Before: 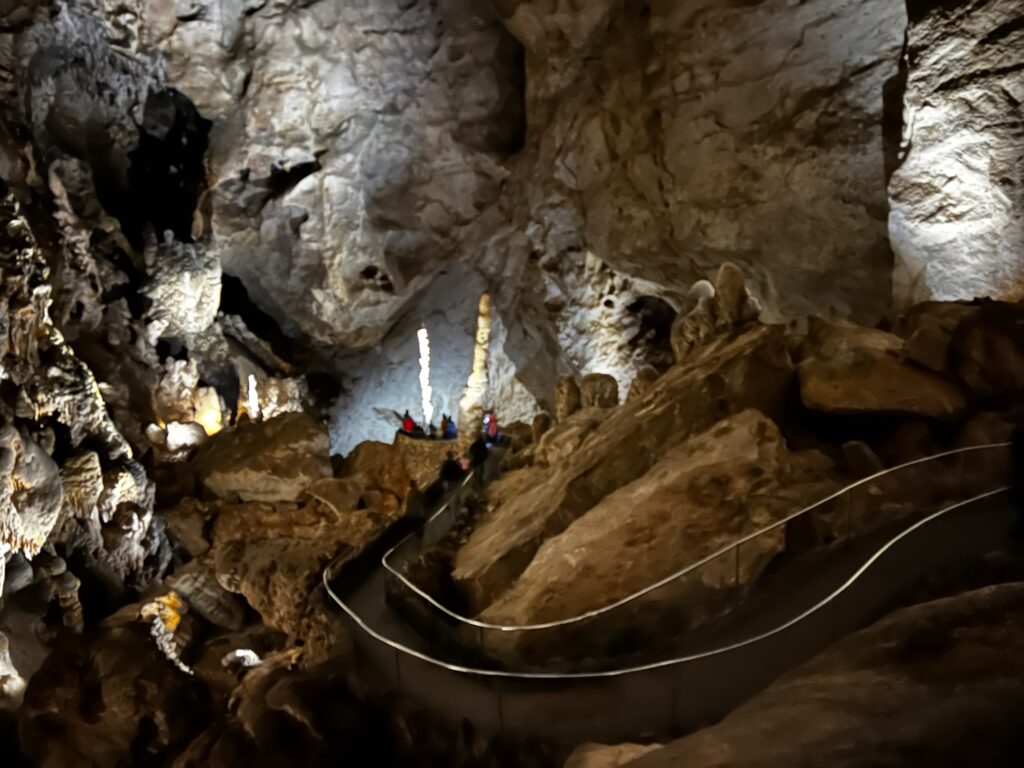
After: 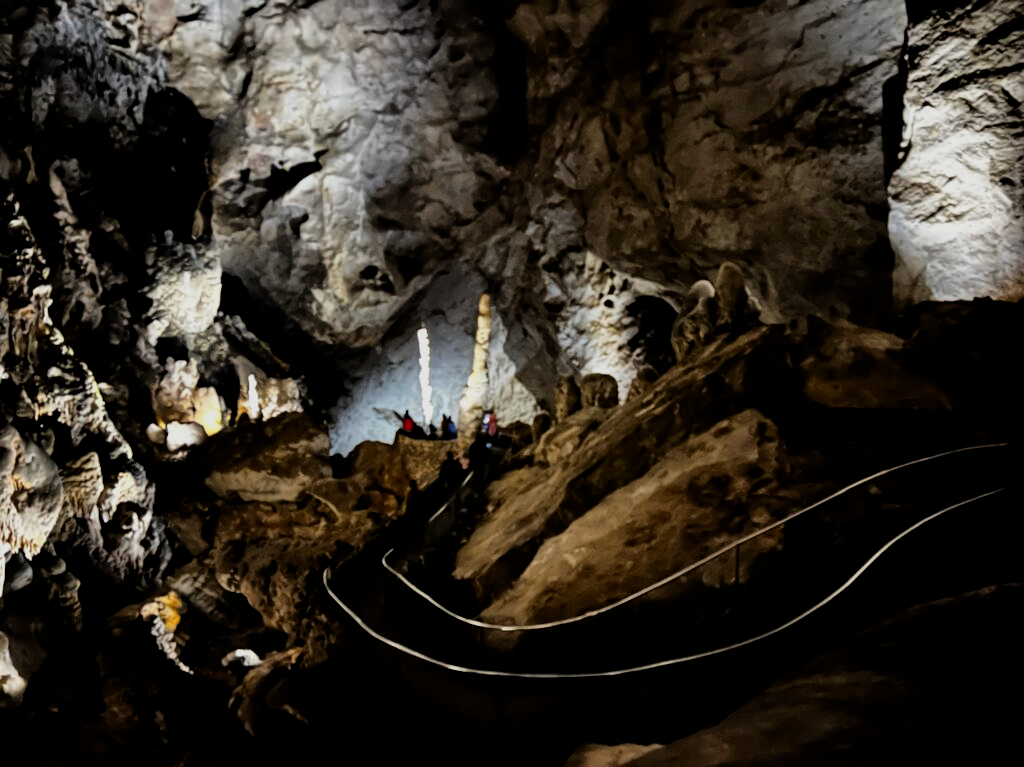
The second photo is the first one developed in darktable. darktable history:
exposure: black level correction 0.005, exposure 0.014 EV, compensate highlight preservation false
filmic rgb: black relative exposure -5 EV, hardness 2.88, contrast 1.3
crop: bottom 0.071%
